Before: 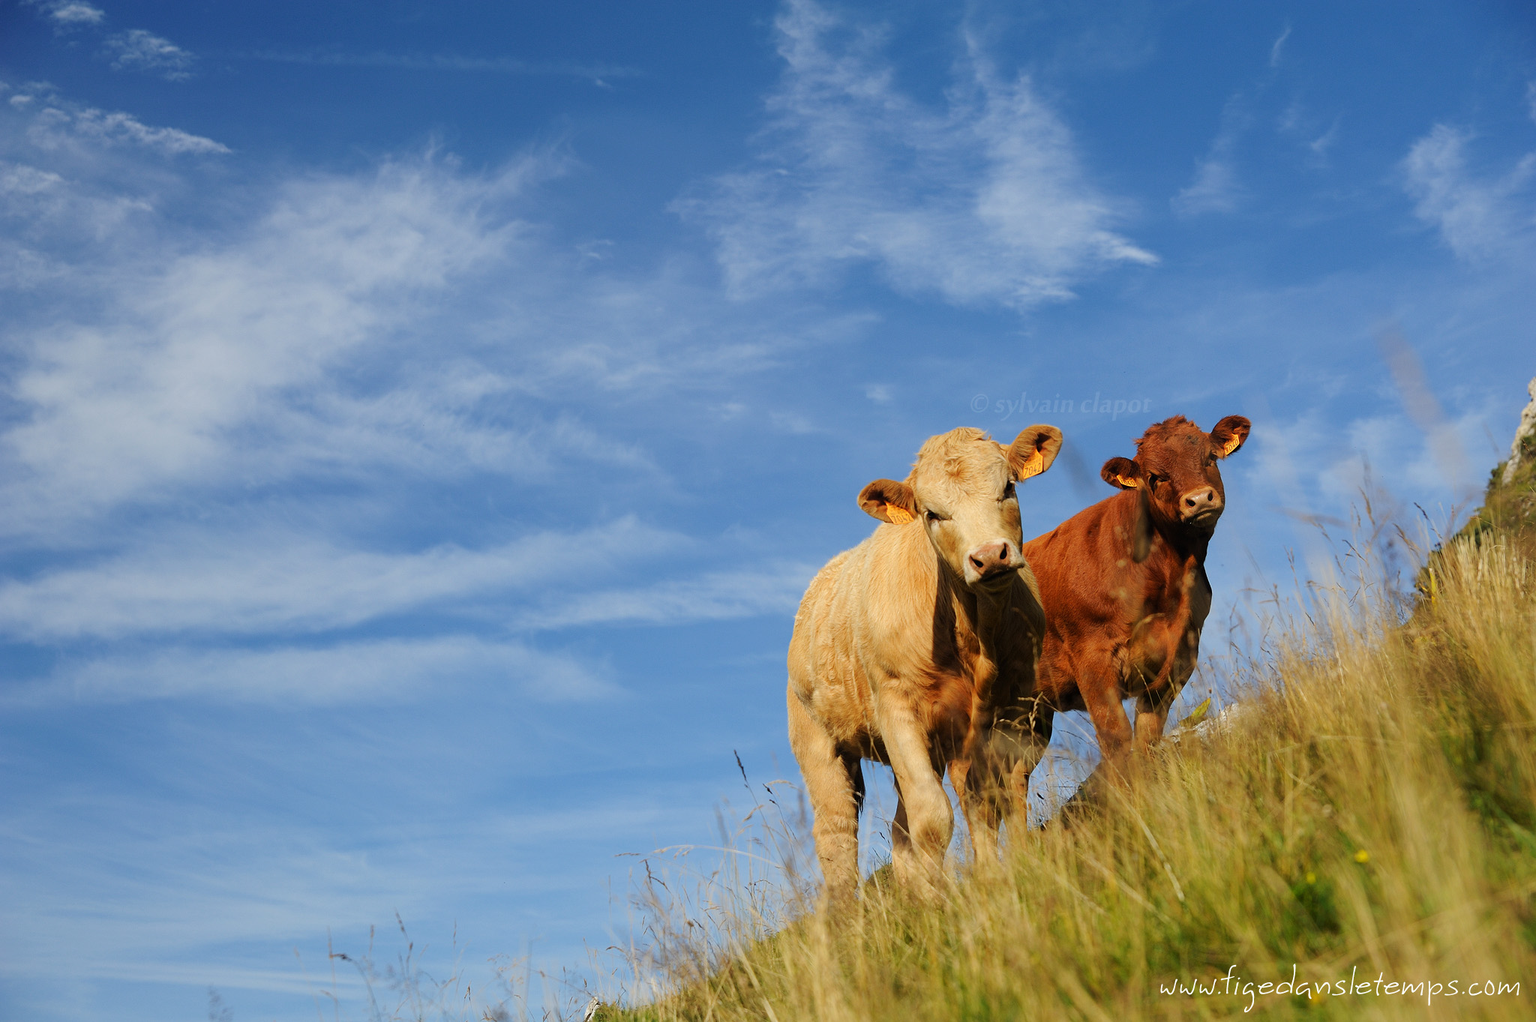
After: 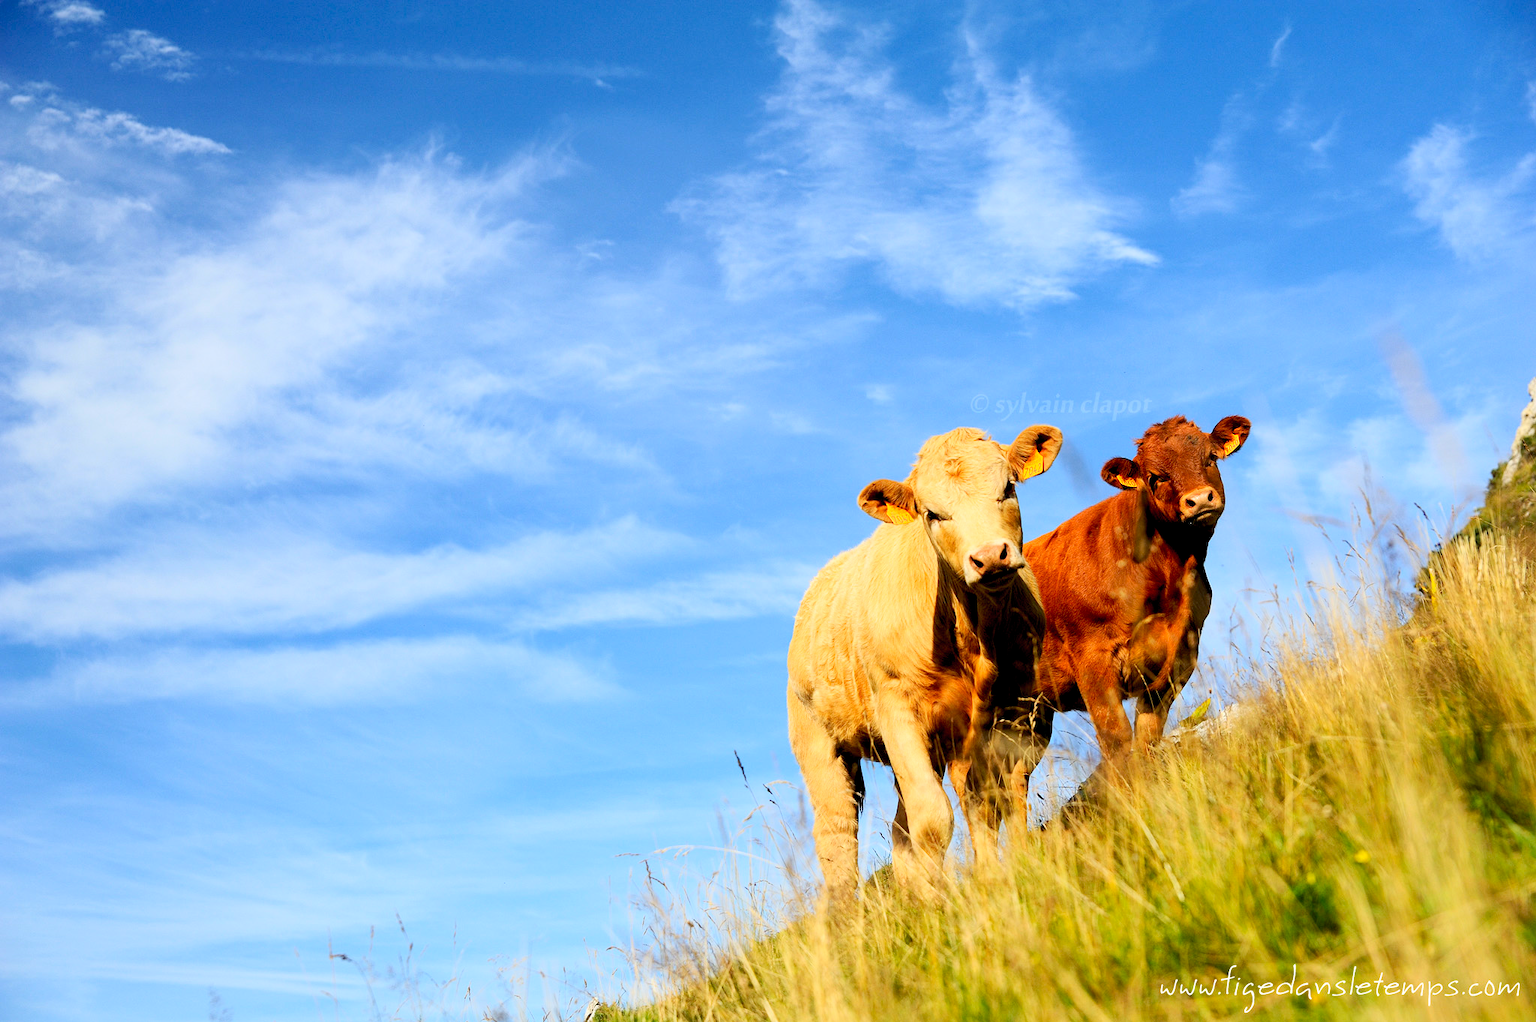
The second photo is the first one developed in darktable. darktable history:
contrast brightness saturation: contrast 0.197, brightness 0.169, saturation 0.223
base curve: curves: ch0 [(0, 0) (0.666, 0.806) (1, 1)]
exposure: black level correction 0.01, exposure 0.016 EV, compensate highlight preservation false
